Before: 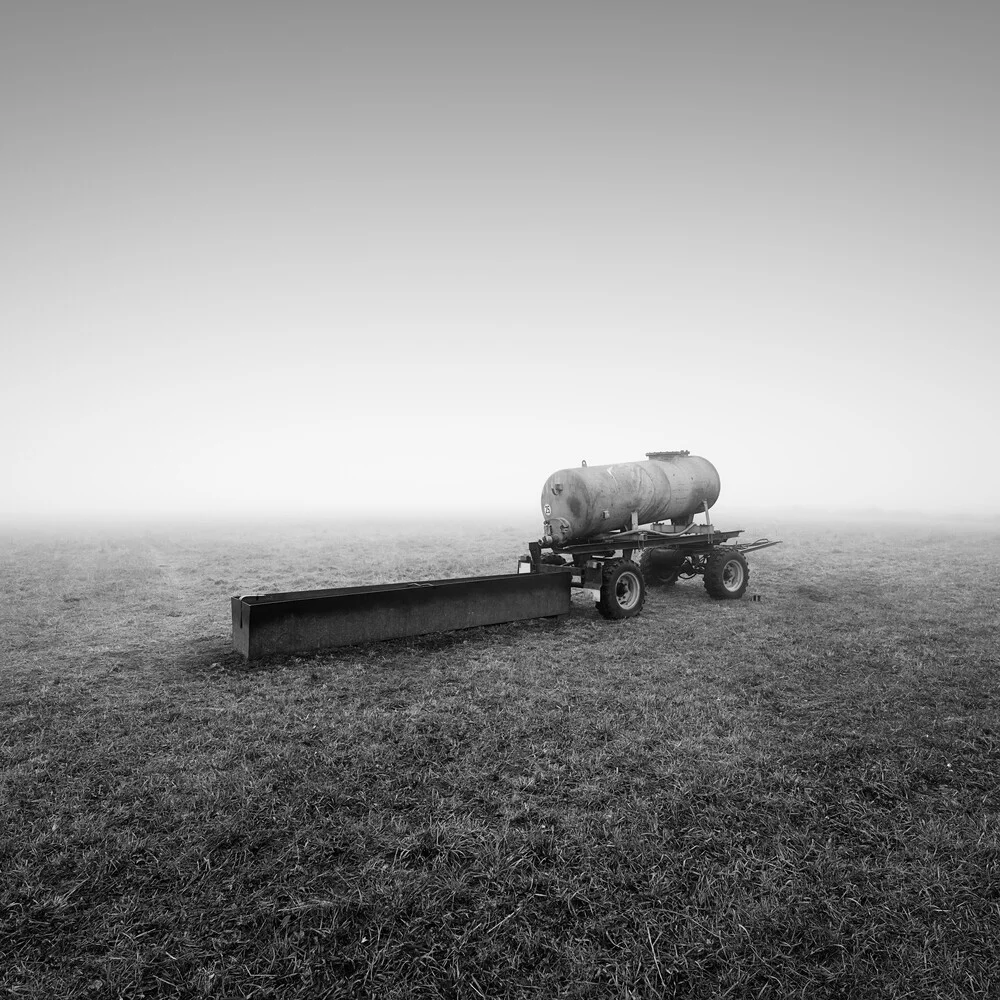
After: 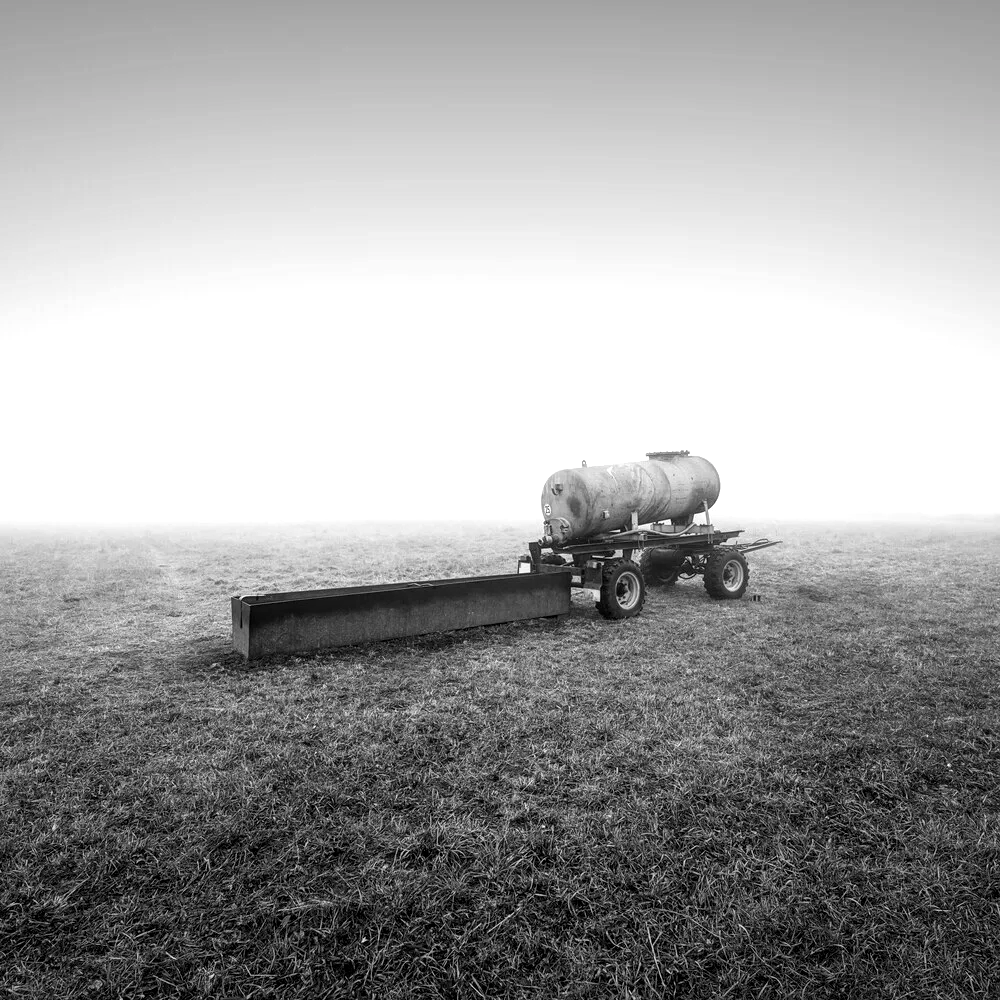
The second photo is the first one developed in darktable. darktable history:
tone equalizer: -8 EV -0.41 EV, -7 EV -0.393 EV, -6 EV -0.334 EV, -5 EV -0.216 EV, -3 EV 0.23 EV, -2 EV 0.321 EV, -1 EV 0.375 EV, +0 EV 0.417 EV, smoothing diameter 24.82%, edges refinement/feathering 7.73, preserve details guided filter
local contrast: detail 130%
